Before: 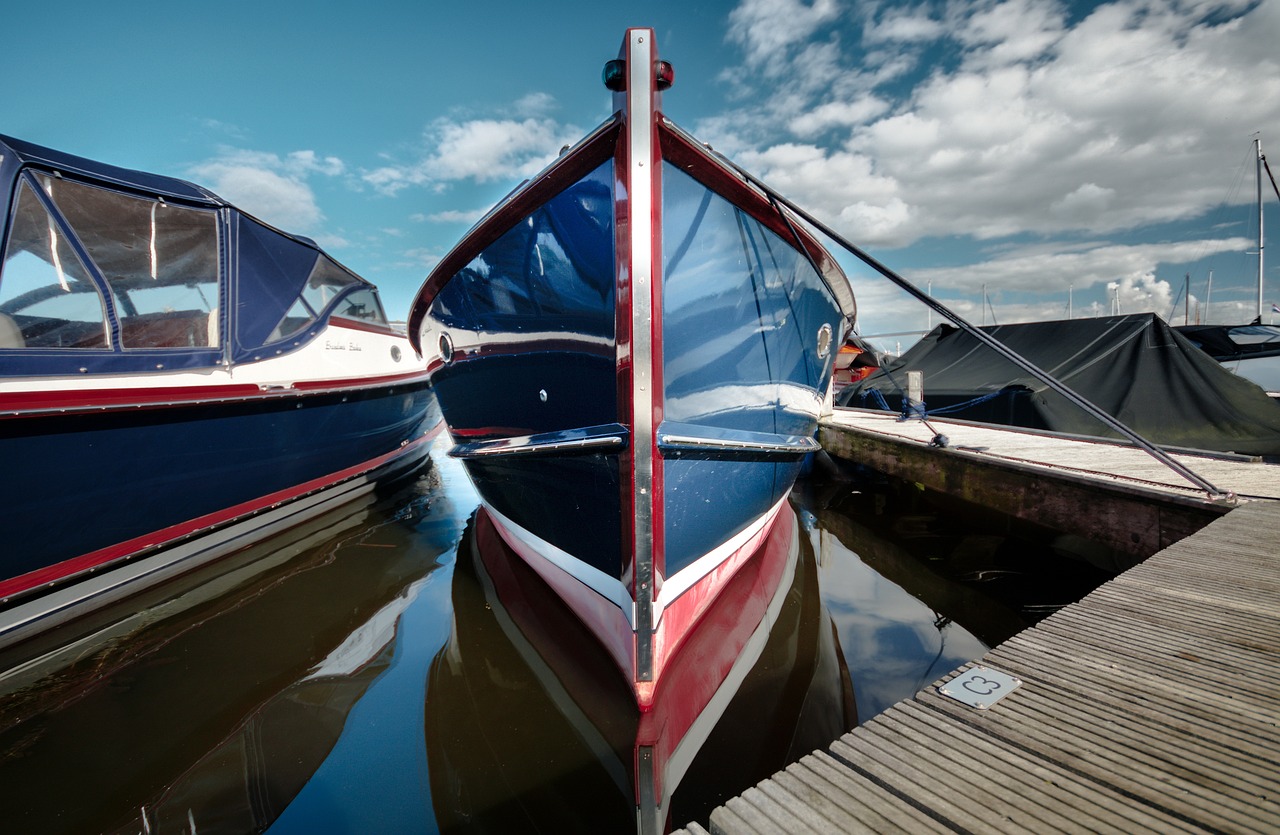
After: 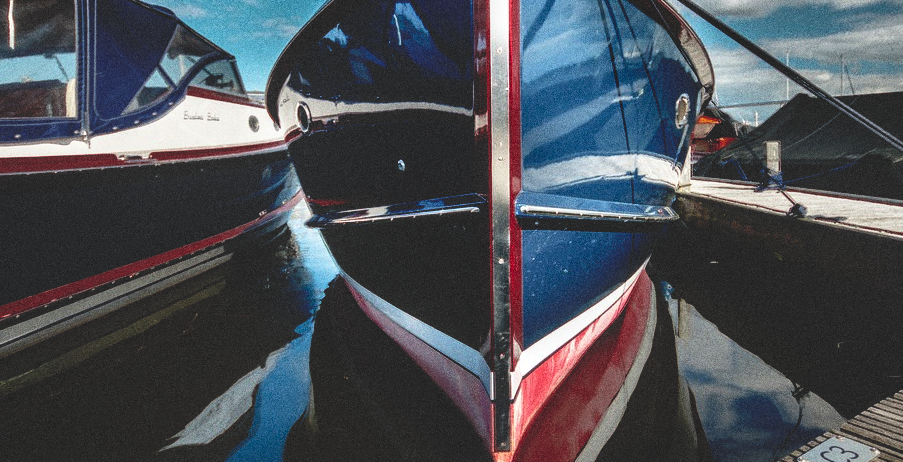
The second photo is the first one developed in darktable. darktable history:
base curve: curves: ch0 [(0, 0.02) (0.083, 0.036) (1, 1)], preserve colors none
crop: left 11.123%, top 27.61%, right 18.3%, bottom 17.034%
local contrast: on, module defaults
vibrance: vibrance 0%
grain: coarseness 0.09 ISO, strength 40%
